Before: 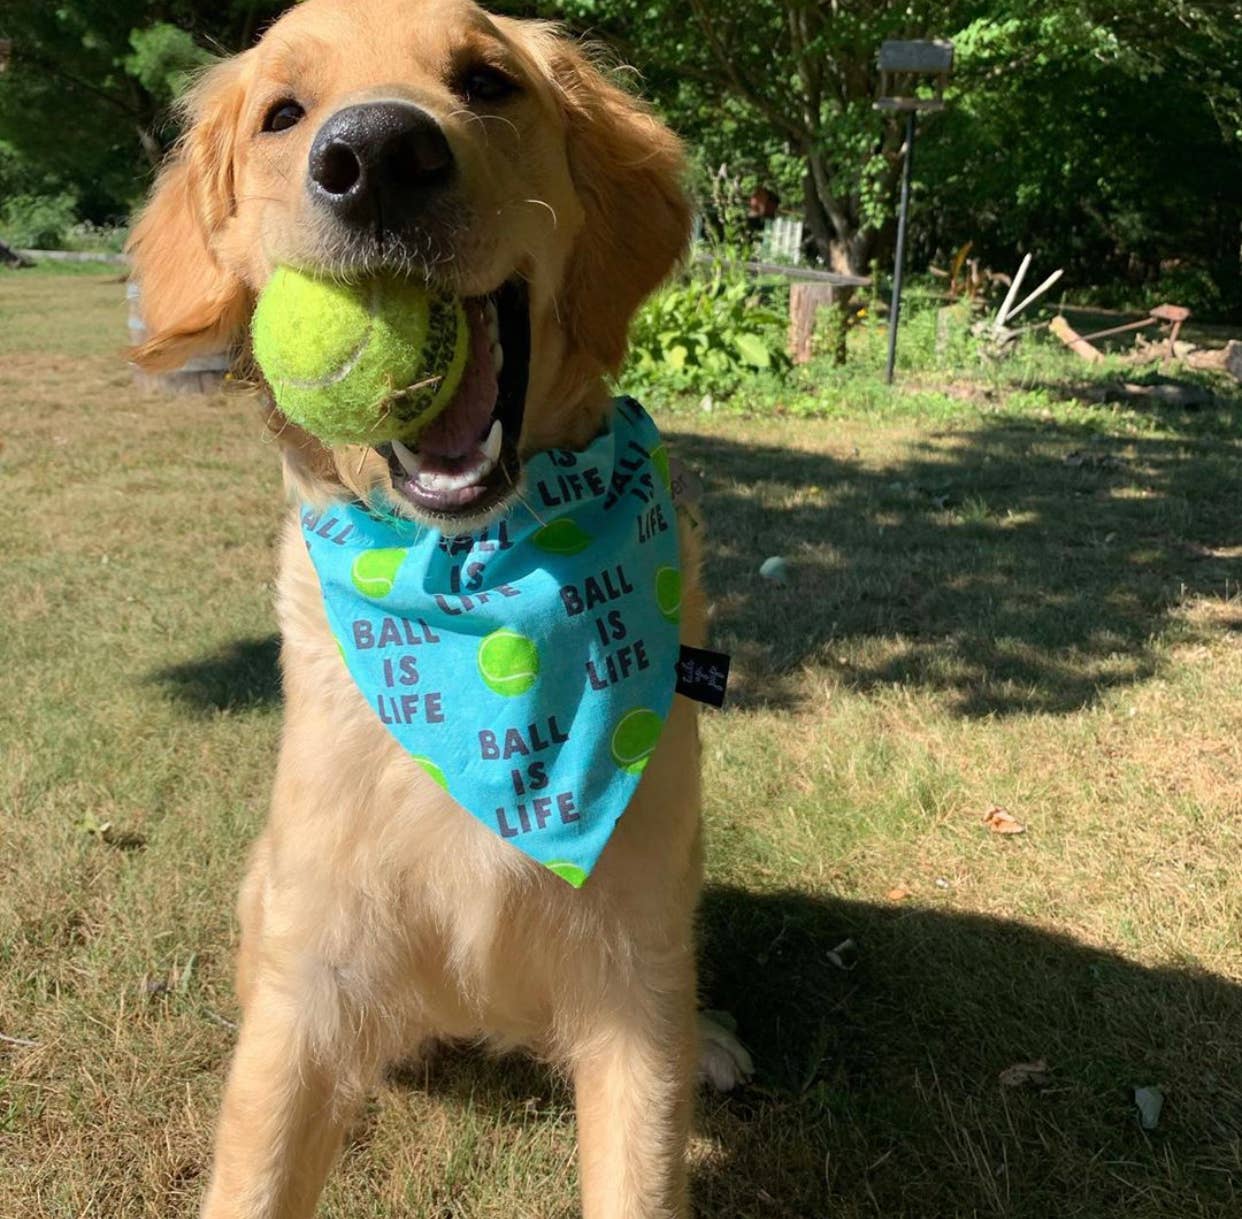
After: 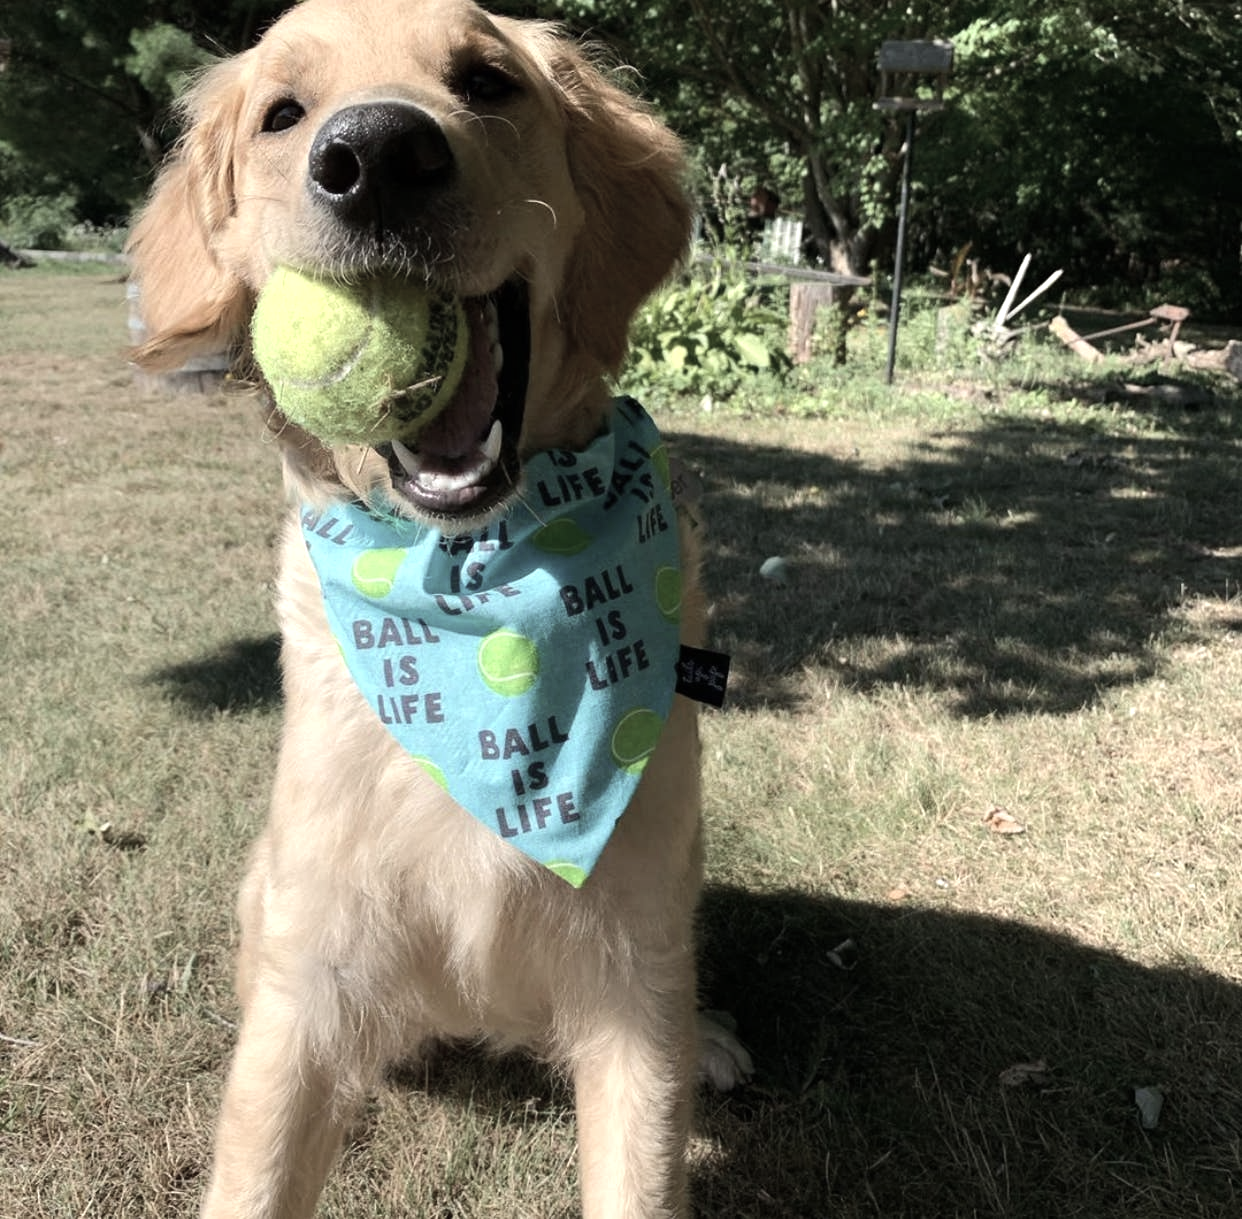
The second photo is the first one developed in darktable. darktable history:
color correction: saturation 0.5
tone equalizer: -8 EV -0.417 EV, -7 EV -0.389 EV, -6 EV -0.333 EV, -5 EV -0.222 EV, -3 EV 0.222 EV, -2 EV 0.333 EV, -1 EV 0.389 EV, +0 EV 0.417 EV, edges refinement/feathering 500, mask exposure compensation -1.57 EV, preserve details no
